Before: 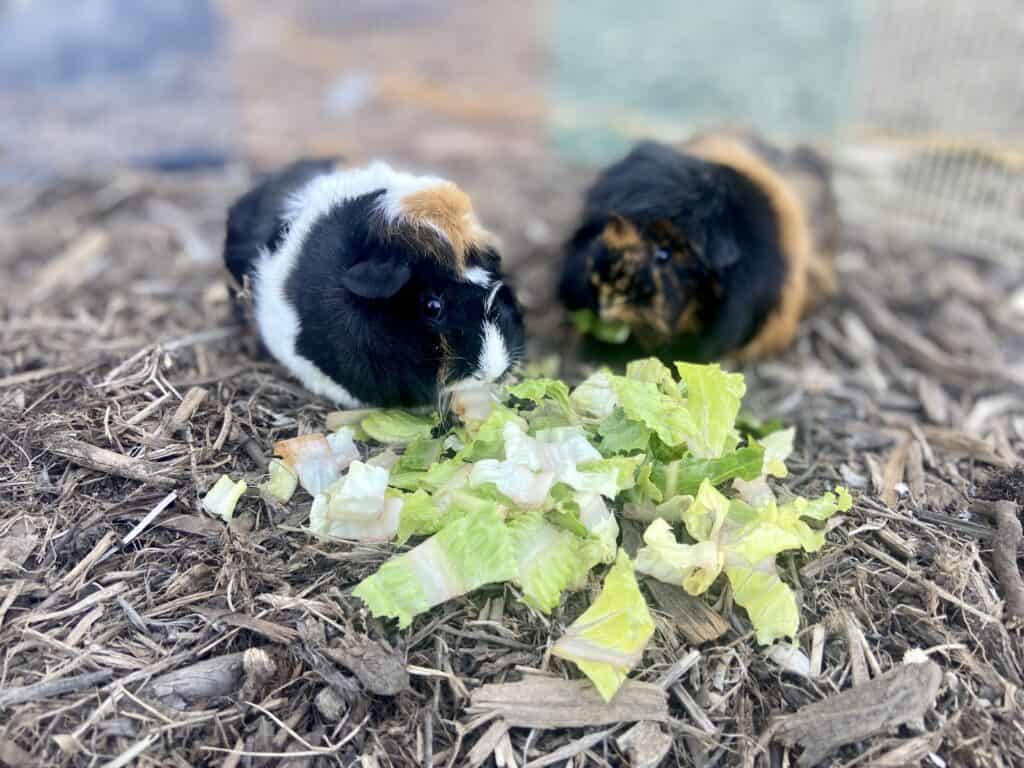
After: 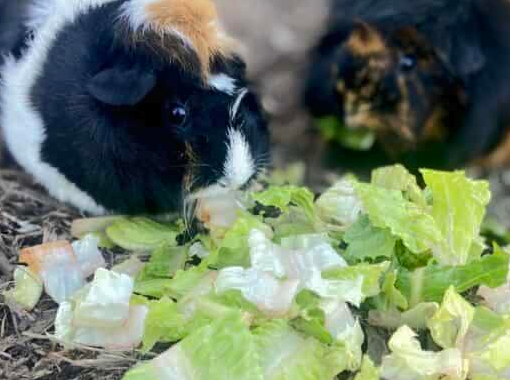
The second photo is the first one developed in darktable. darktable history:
crop: left 24.909%, top 25.228%, right 25.244%, bottom 25.249%
tone curve: curves: ch0 [(0, 0) (0.003, 0.01) (0.011, 0.014) (0.025, 0.029) (0.044, 0.051) (0.069, 0.072) (0.1, 0.097) (0.136, 0.123) (0.177, 0.16) (0.224, 0.2) (0.277, 0.248) (0.335, 0.305) (0.399, 0.37) (0.468, 0.454) (0.543, 0.534) (0.623, 0.609) (0.709, 0.681) (0.801, 0.752) (0.898, 0.841) (1, 1)], color space Lab, independent channels, preserve colors none
